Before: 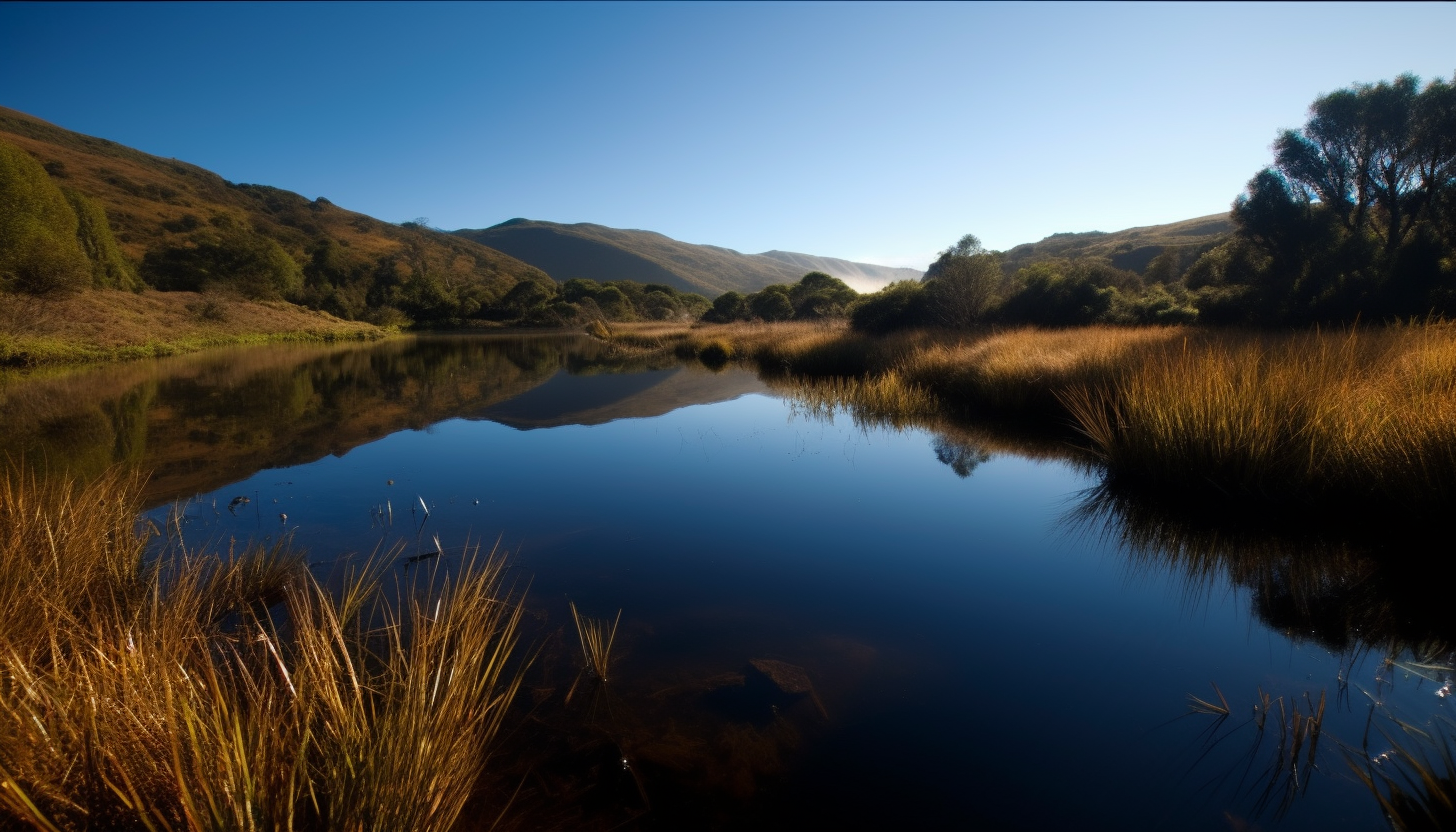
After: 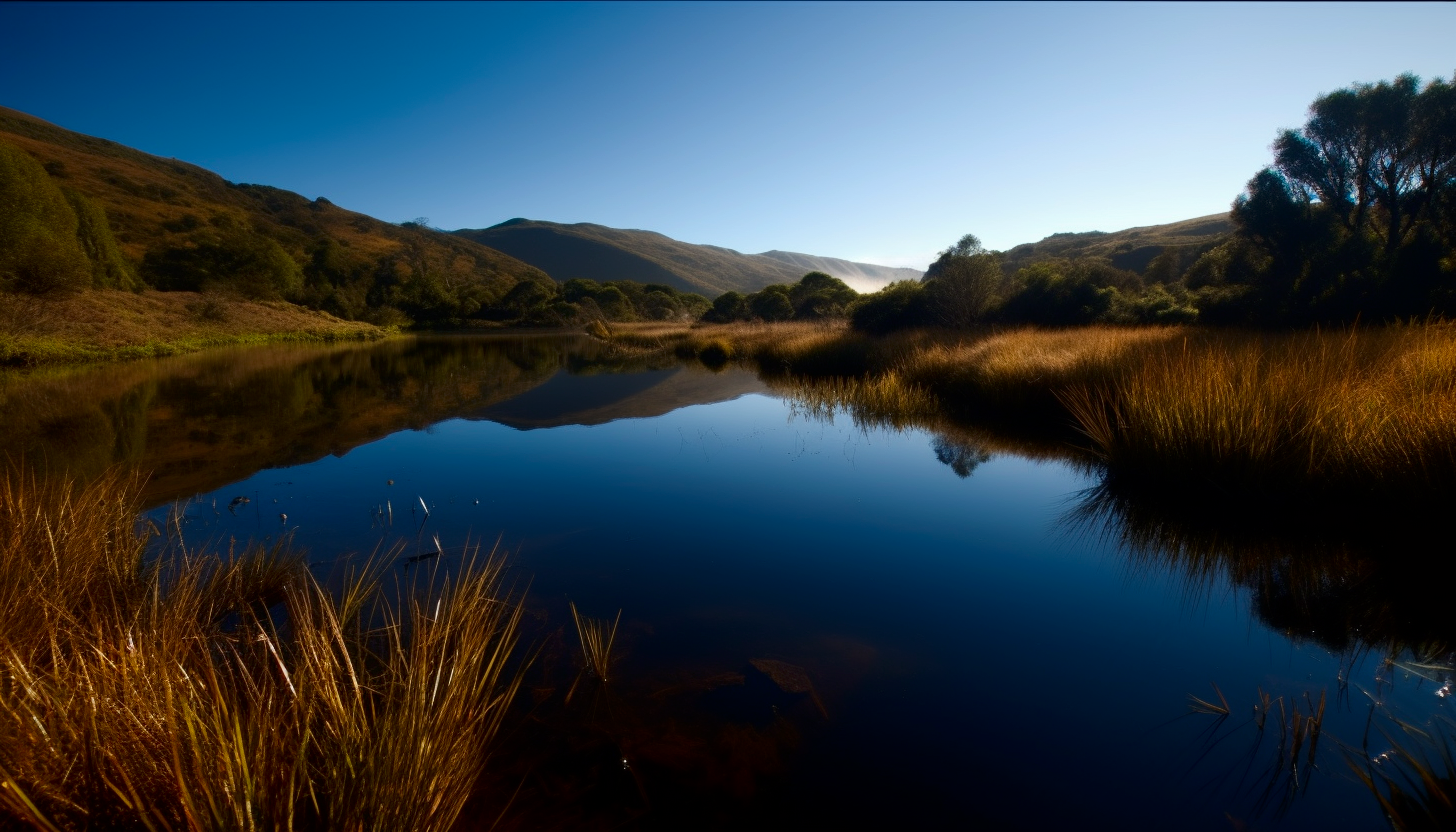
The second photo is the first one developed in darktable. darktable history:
contrast brightness saturation: contrast 0.068, brightness -0.127, saturation 0.064
